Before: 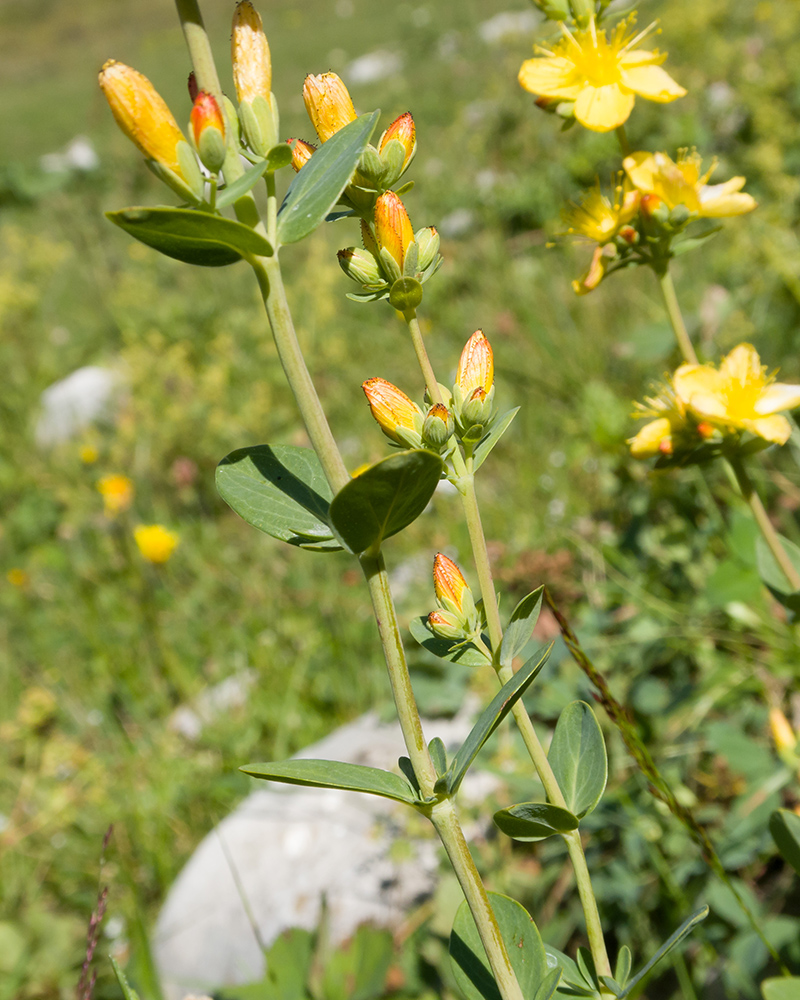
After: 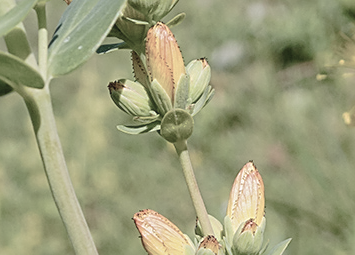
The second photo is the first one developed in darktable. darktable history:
contrast equalizer: y [[0.5, 0.502, 0.506, 0.511, 0.52, 0.537], [0.5 ×6], [0.505, 0.509, 0.518, 0.534, 0.553, 0.561], [0 ×6], [0 ×6]]
crop: left 28.74%, top 16.8%, right 26.843%, bottom 57.678%
base curve: curves: ch0 [(0, 0) (0.158, 0.273) (0.879, 0.895) (1, 1)], exposure shift 0.01, preserve colors none
color balance rgb: power › chroma 0.472%, power › hue 257.83°, global offset › luminance 0.472%, global offset › hue 170.23°, linear chroma grading › global chroma 9.696%, perceptual saturation grading › global saturation -27.981%, perceptual saturation grading › highlights -20.079%, perceptual saturation grading › mid-tones -23.921%, perceptual saturation grading › shadows -23.123%, global vibrance 34.832%
shadows and highlights: radius 120.67, shadows 21.68, white point adjustment -9.68, highlights -14.2, soften with gaussian
local contrast: on, module defaults
sharpen: on, module defaults
